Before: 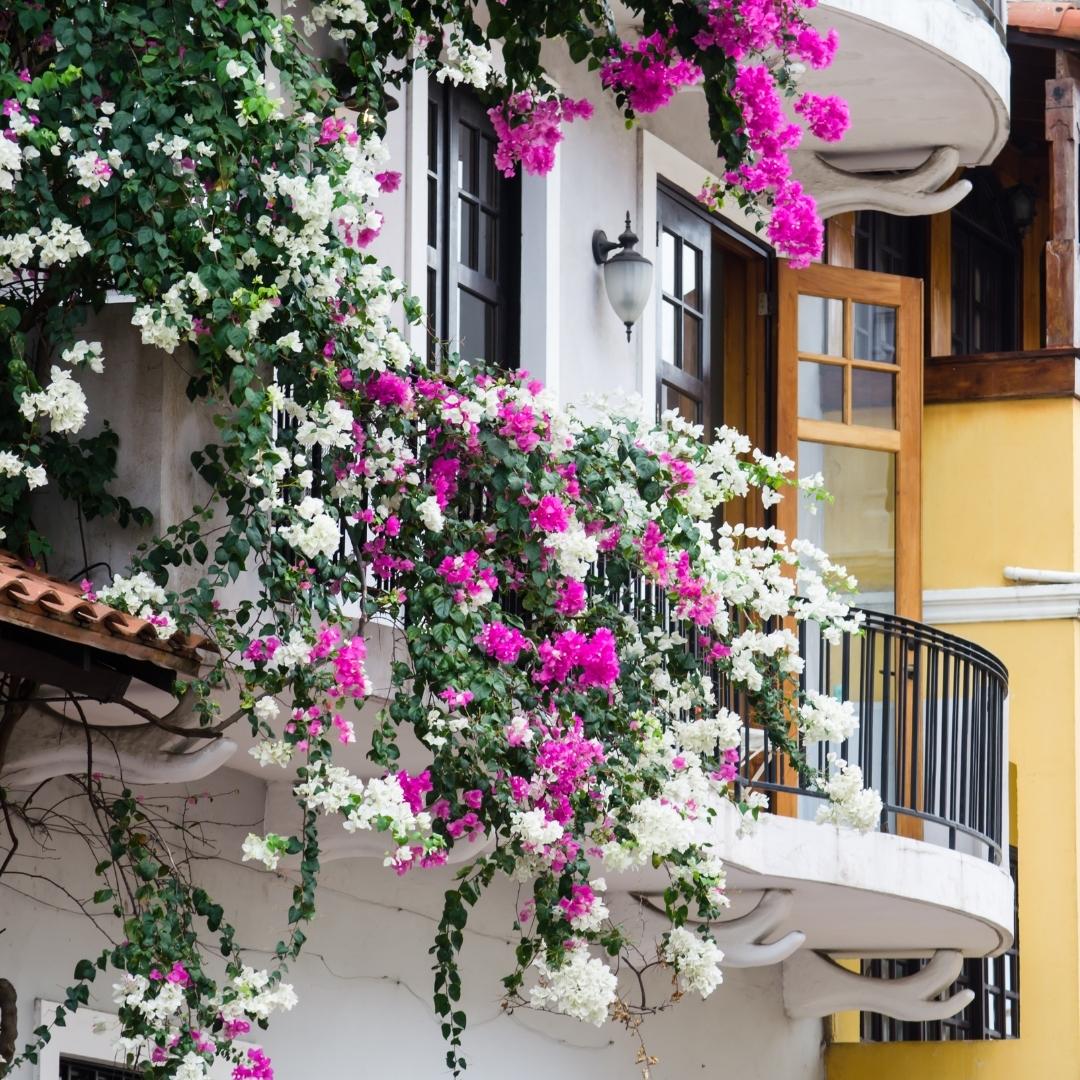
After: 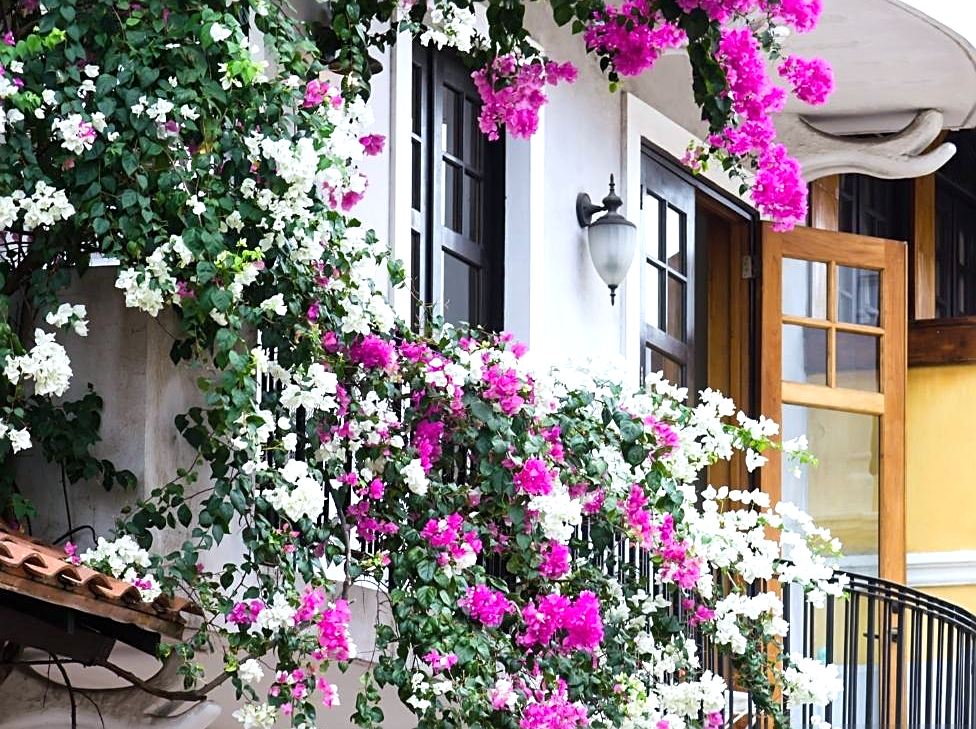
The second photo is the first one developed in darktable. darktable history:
exposure: exposure 0.426 EV, compensate highlight preservation false
crop: left 1.509%, top 3.452%, right 7.696%, bottom 28.452%
sharpen: on, module defaults
white balance: red 0.98, blue 1.034
